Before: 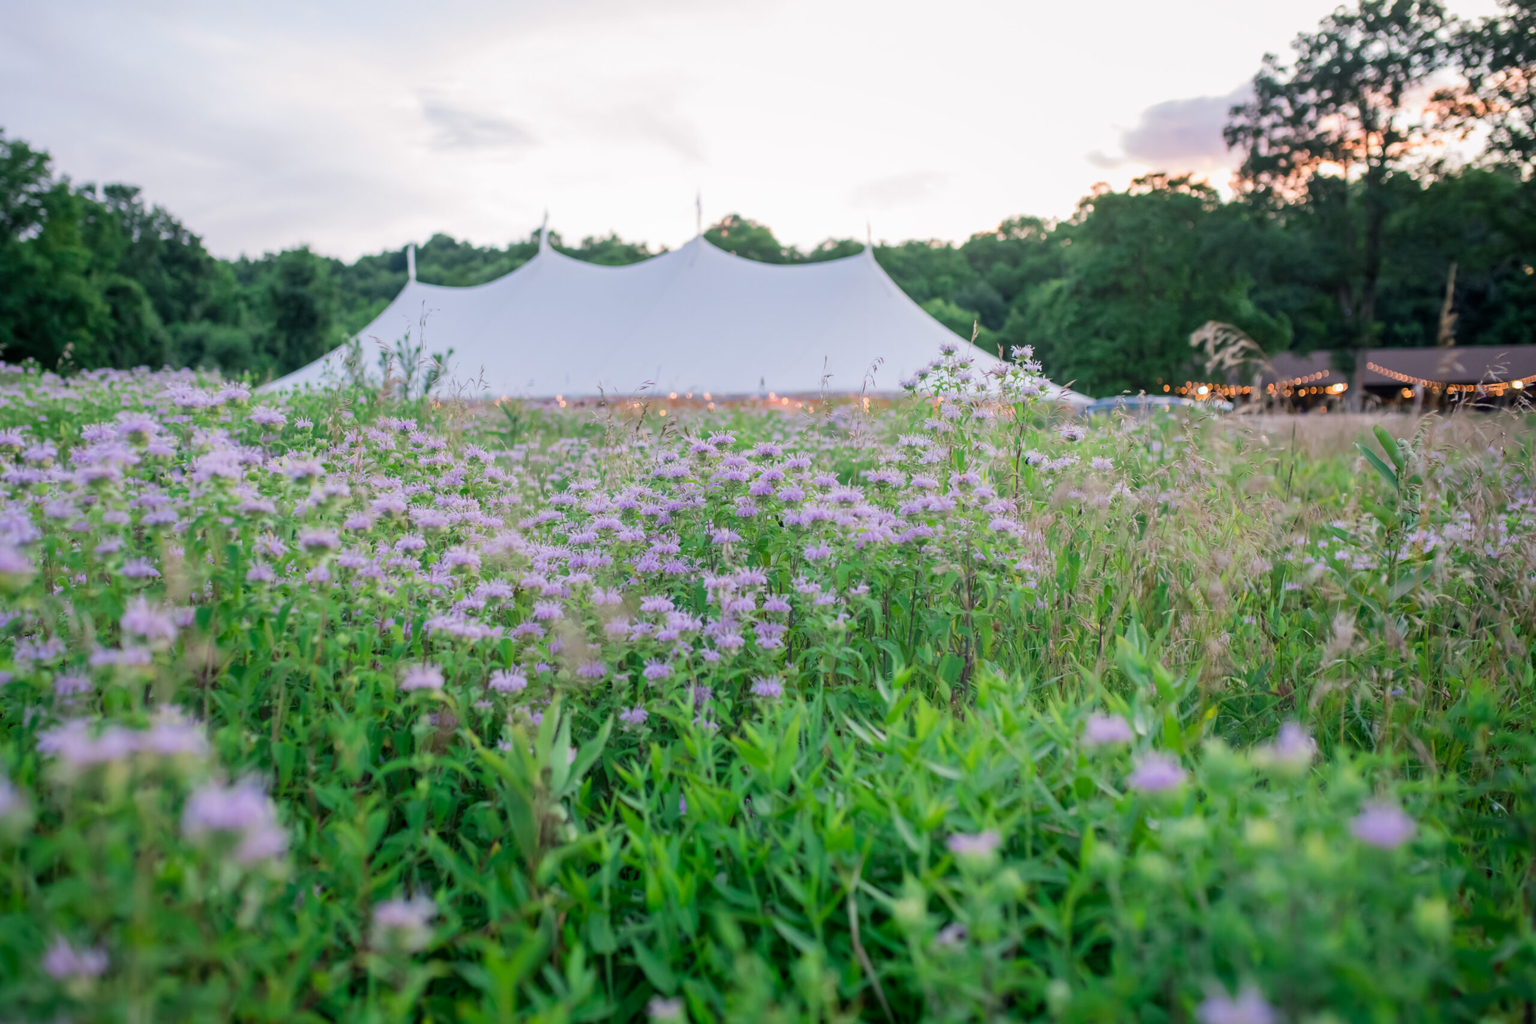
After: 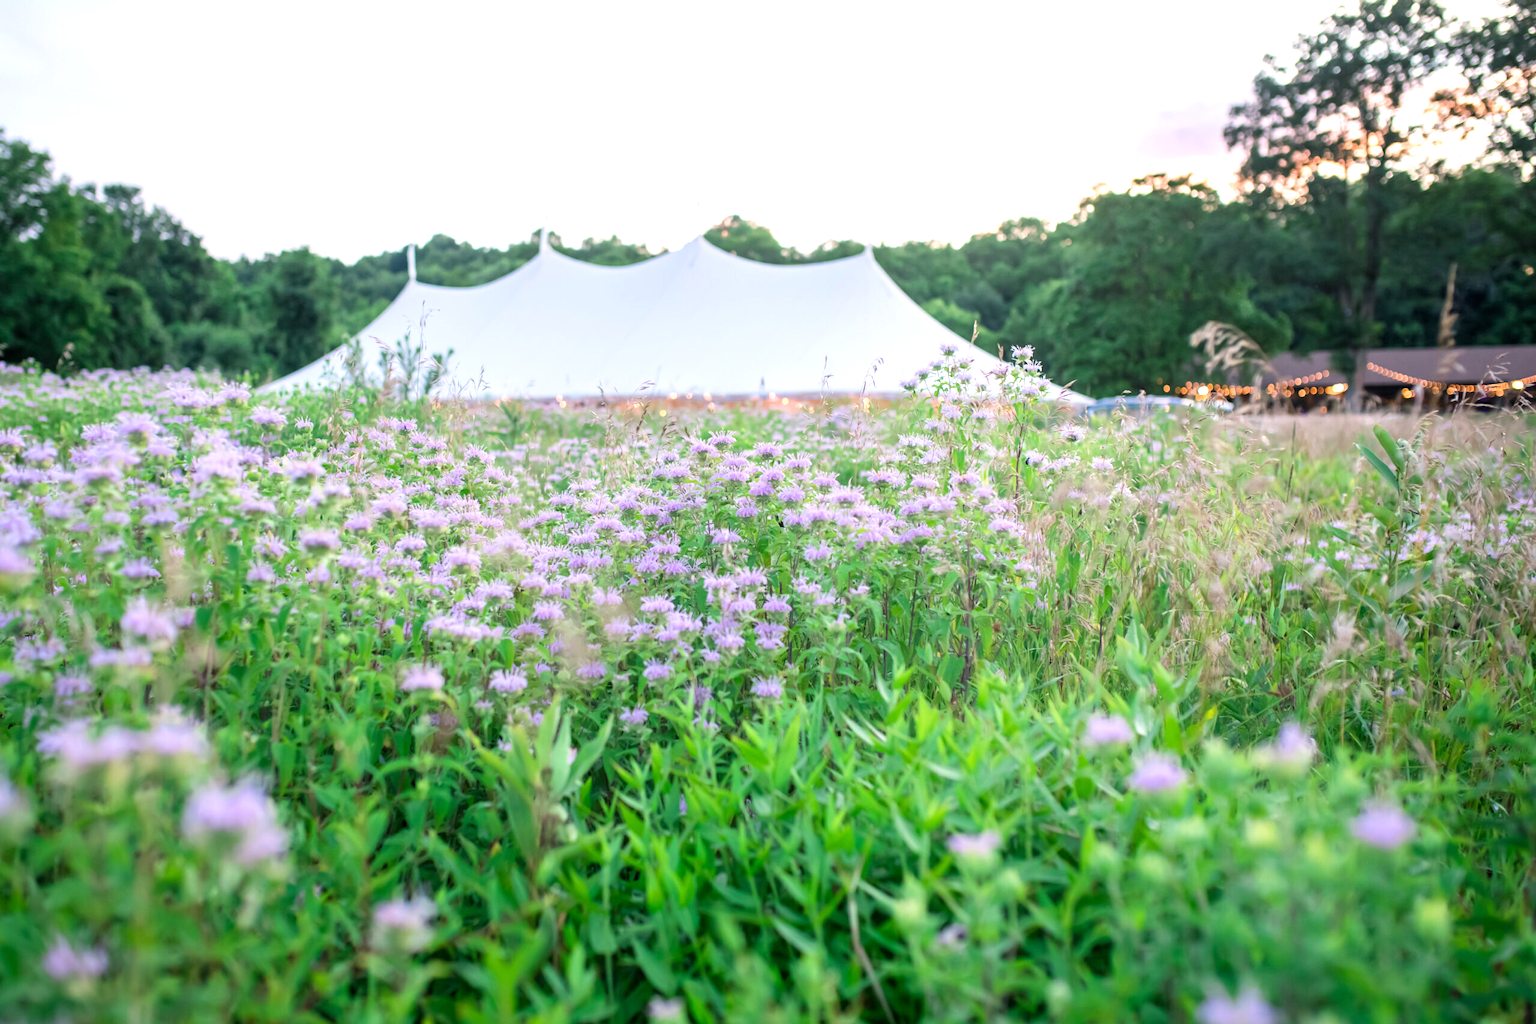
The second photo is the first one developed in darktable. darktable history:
exposure: exposure 0.737 EV, compensate highlight preservation false
